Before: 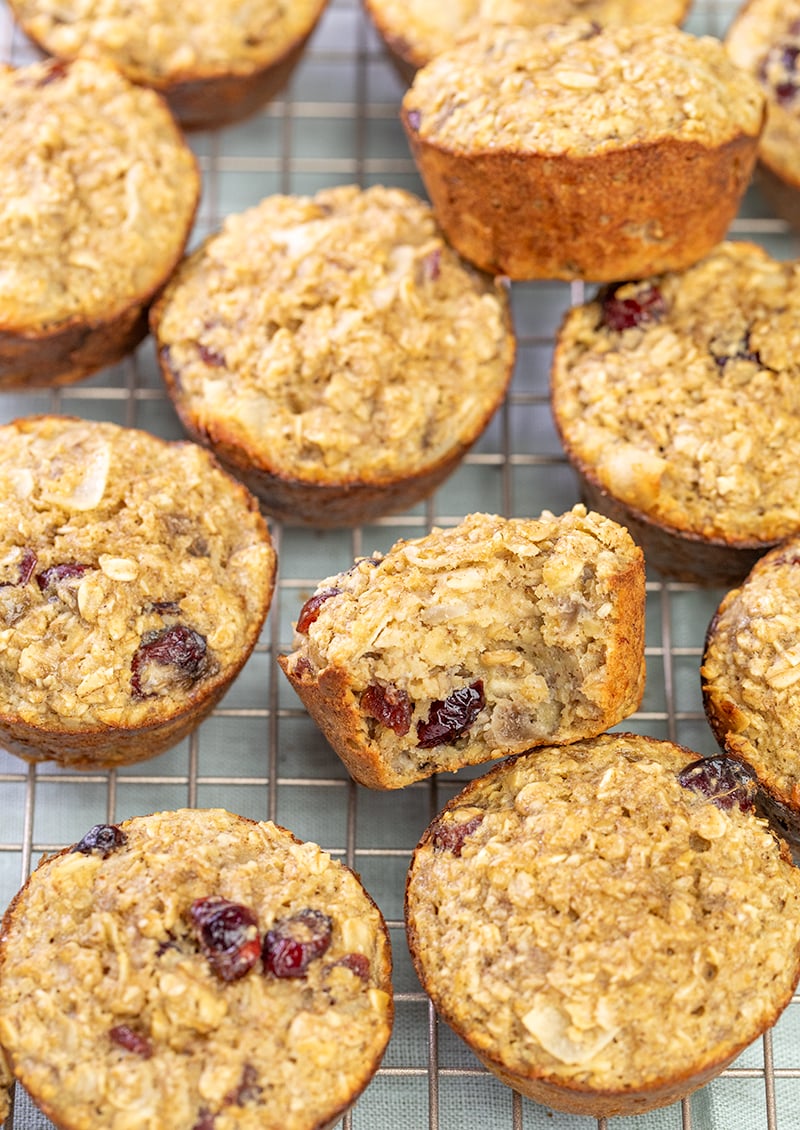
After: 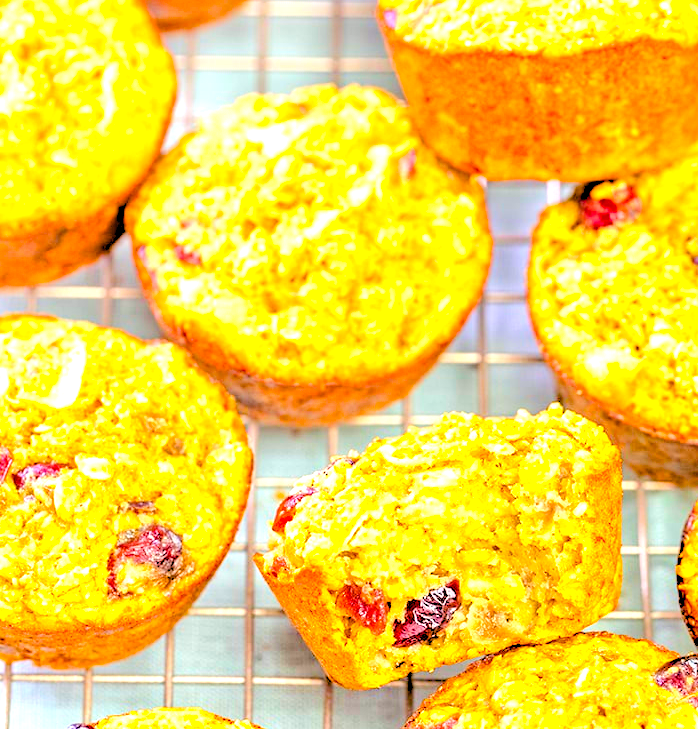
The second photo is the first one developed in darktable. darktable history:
crop: left 3.015%, top 8.969%, right 9.647%, bottom 26.457%
tone equalizer: -7 EV 0.15 EV, -6 EV 0.6 EV, -5 EV 1.15 EV, -4 EV 1.33 EV, -3 EV 1.15 EV, -2 EV 0.6 EV, -1 EV 0.15 EV, mask exposure compensation -0.5 EV
contrast brightness saturation: contrast 0.03, brightness 0.06, saturation 0.13
color balance rgb: linear chroma grading › shadows -10%, linear chroma grading › global chroma 20%, perceptual saturation grading › global saturation 15%, perceptual brilliance grading › global brilliance 30%, perceptual brilliance grading › highlights 12%, perceptual brilliance grading › mid-tones 24%, global vibrance 20%
rgb levels: preserve colors sum RGB, levels [[0.038, 0.433, 0.934], [0, 0.5, 1], [0, 0.5, 1]]
haze removal: adaptive false
